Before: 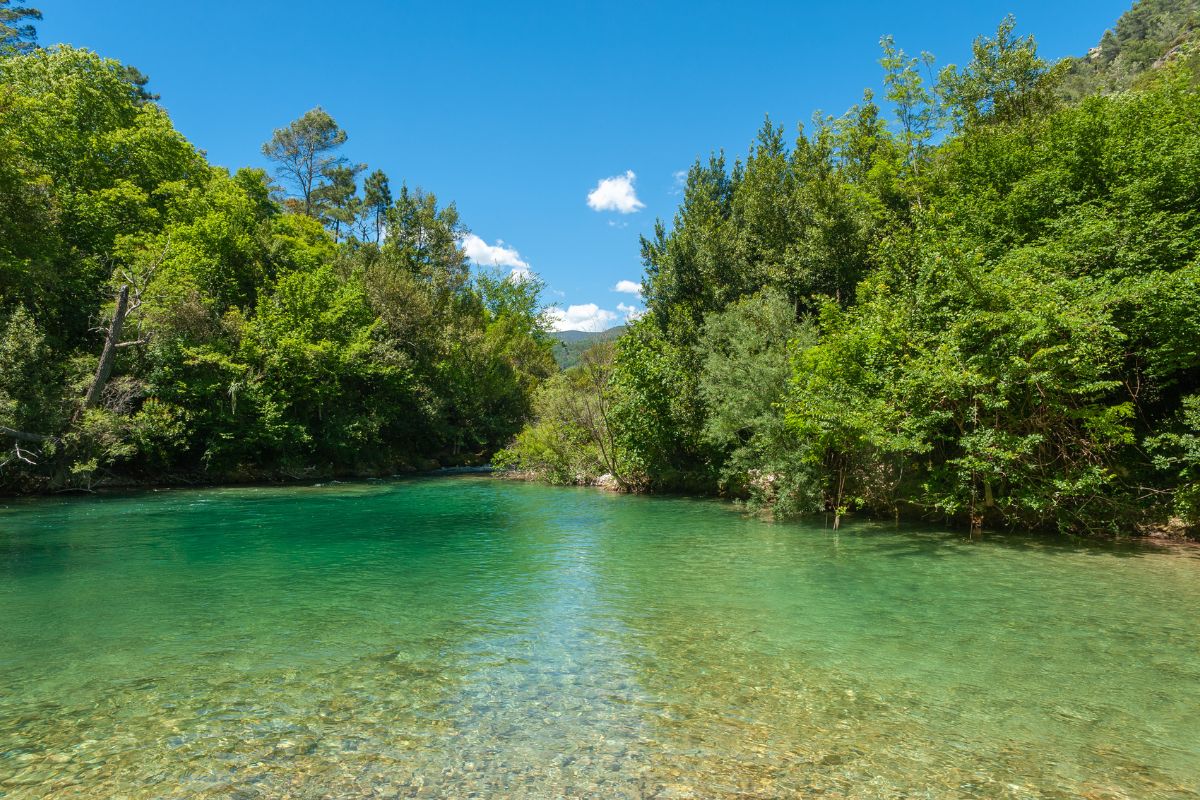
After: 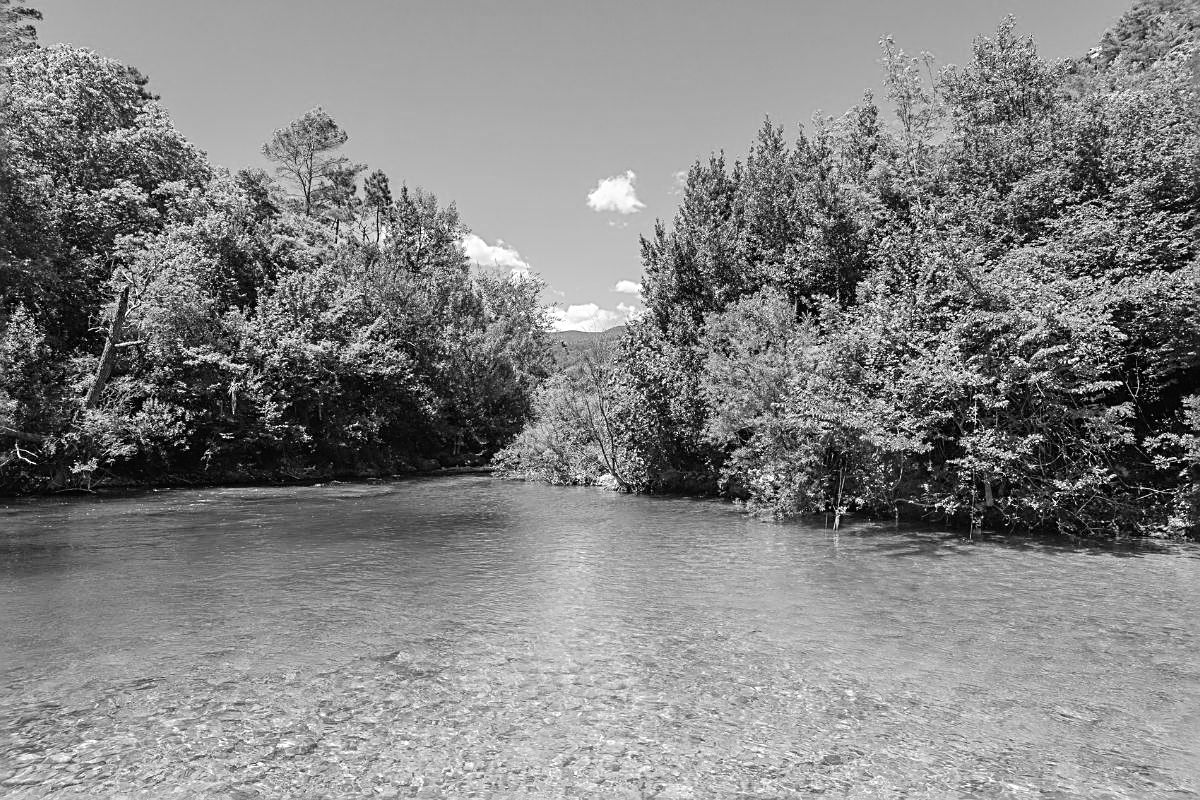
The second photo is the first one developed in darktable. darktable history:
color correction: highlights a* -12.64, highlights b* -18.1, saturation 0.7
monochrome: on, module defaults
tone curve: curves: ch0 [(0, 0.01) (0.052, 0.045) (0.136, 0.133) (0.29, 0.332) (0.453, 0.531) (0.676, 0.751) (0.89, 0.919) (1, 1)]; ch1 [(0, 0) (0.094, 0.081) (0.285, 0.299) (0.385, 0.403) (0.446, 0.443) (0.495, 0.496) (0.544, 0.552) (0.589, 0.612) (0.722, 0.728) (1, 1)]; ch2 [(0, 0) (0.257, 0.217) (0.43, 0.421) (0.498, 0.507) (0.531, 0.544) (0.56, 0.579) (0.625, 0.642) (1, 1)], color space Lab, independent channels, preserve colors none
sharpen: radius 2.531, amount 0.628
